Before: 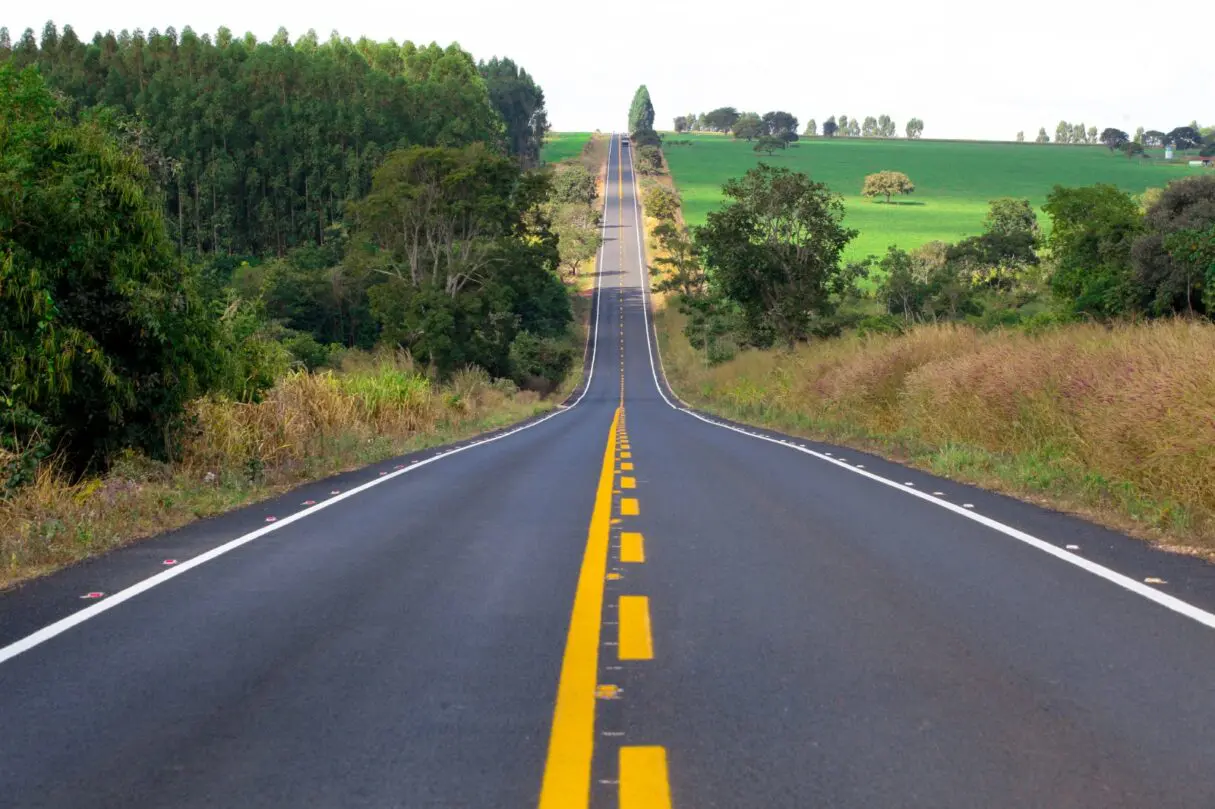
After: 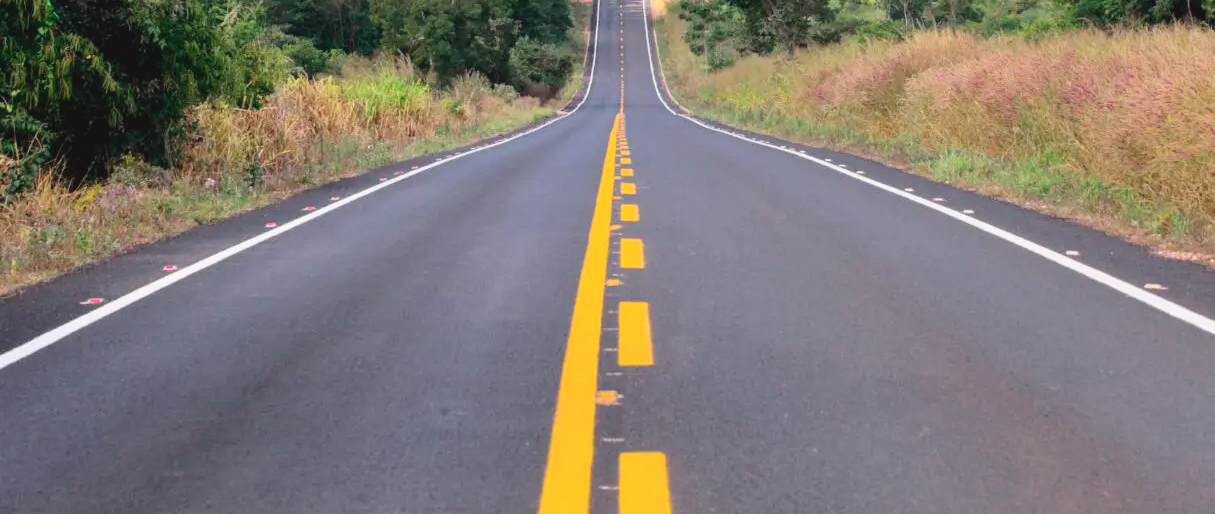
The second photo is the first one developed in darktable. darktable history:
tone curve: curves: ch0 [(0, 0.023) (0.184, 0.168) (0.491, 0.519) (0.748, 0.765) (1, 0.919)]; ch1 [(0, 0) (0.179, 0.173) (0.322, 0.32) (0.424, 0.424) (0.496, 0.501) (0.563, 0.586) (0.761, 0.803) (1, 1)]; ch2 [(0, 0) (0.434, 0.447) (0.483, 0.487) (0.557, 0.541) (0.697, 0.68) (1, 1)], color space Lab, independent channels, preserve colors none
contrast brightness saturation: contrast -0.1, saturation -0.1
crop and rotate: top 36.435%
exposure: black level correction 0.001, exposure 0.675 EV, compensate highlight preservation false
